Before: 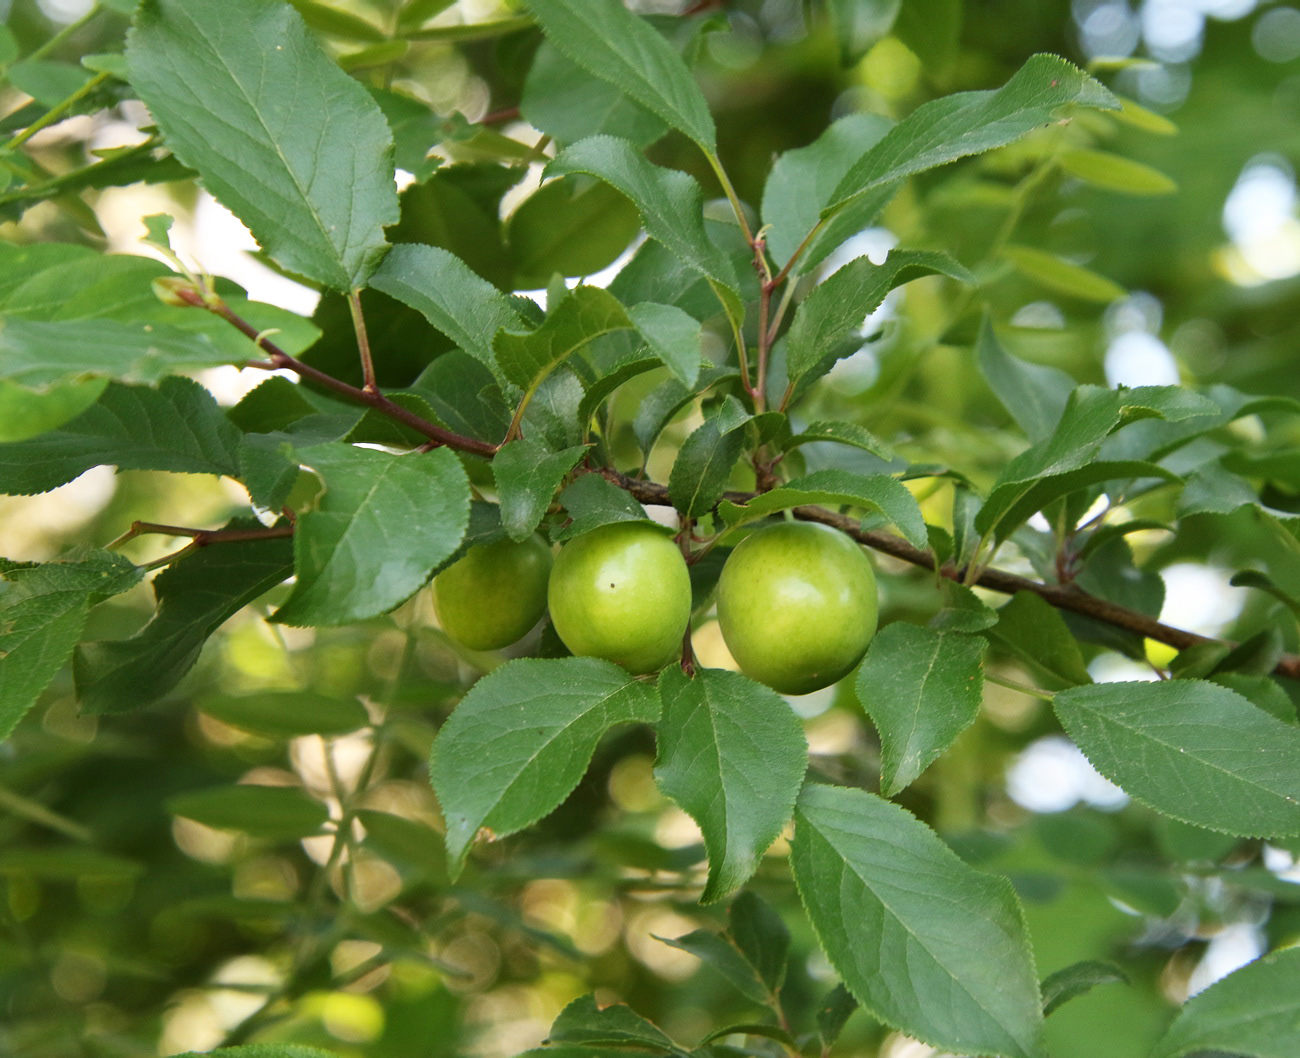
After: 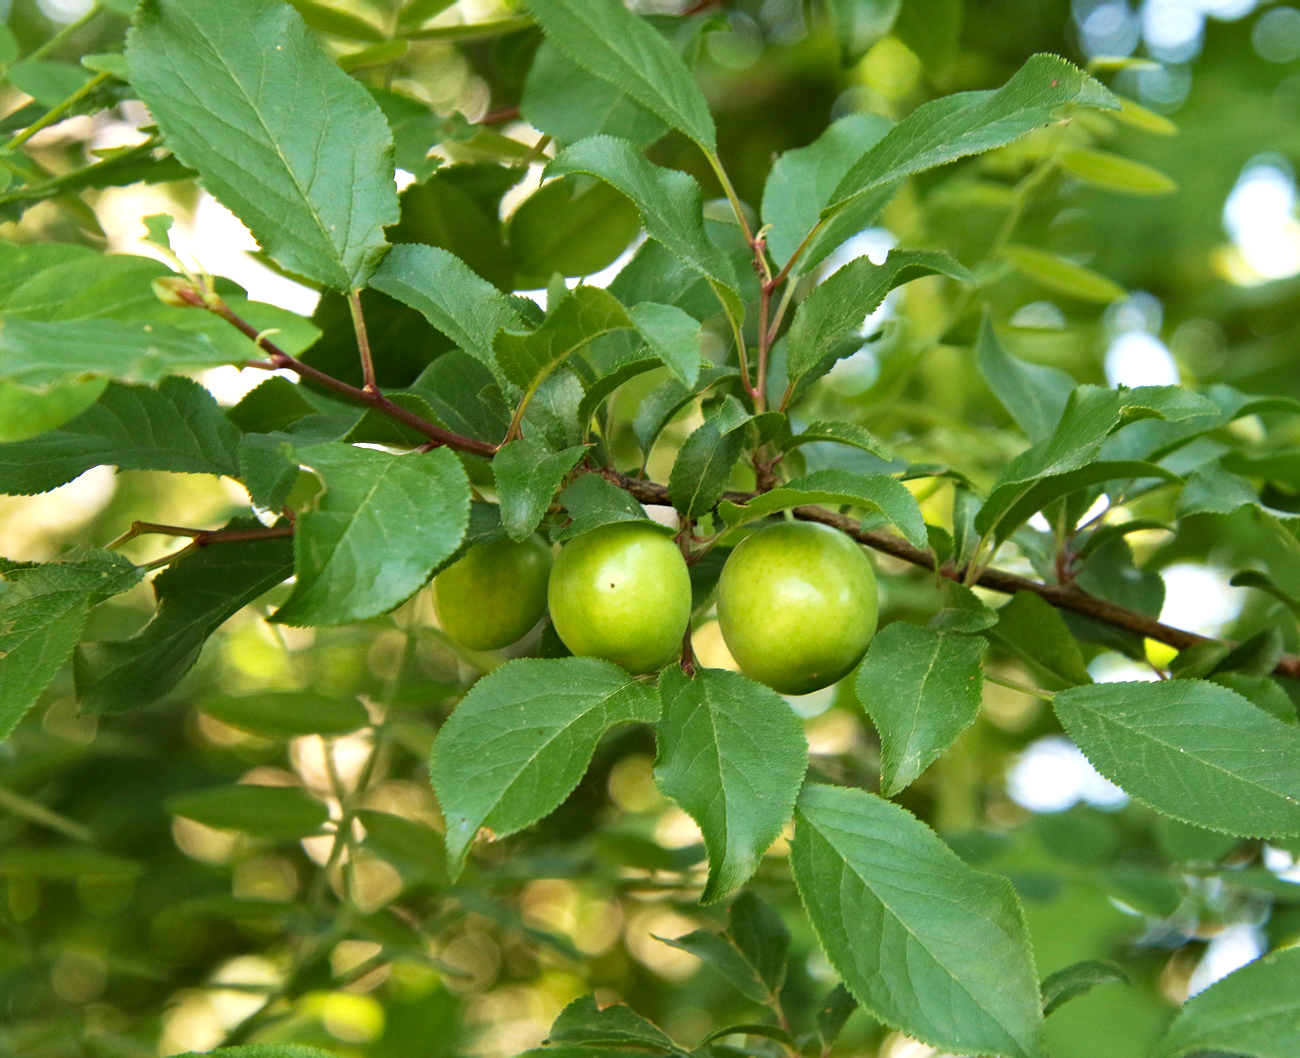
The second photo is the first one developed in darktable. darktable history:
exposure: black level correction 0.001, exposure 0.3 EV, compensate highlight preservation false
velvia: on, module defaults
haze removal: compatibility mode true, adaptive false
